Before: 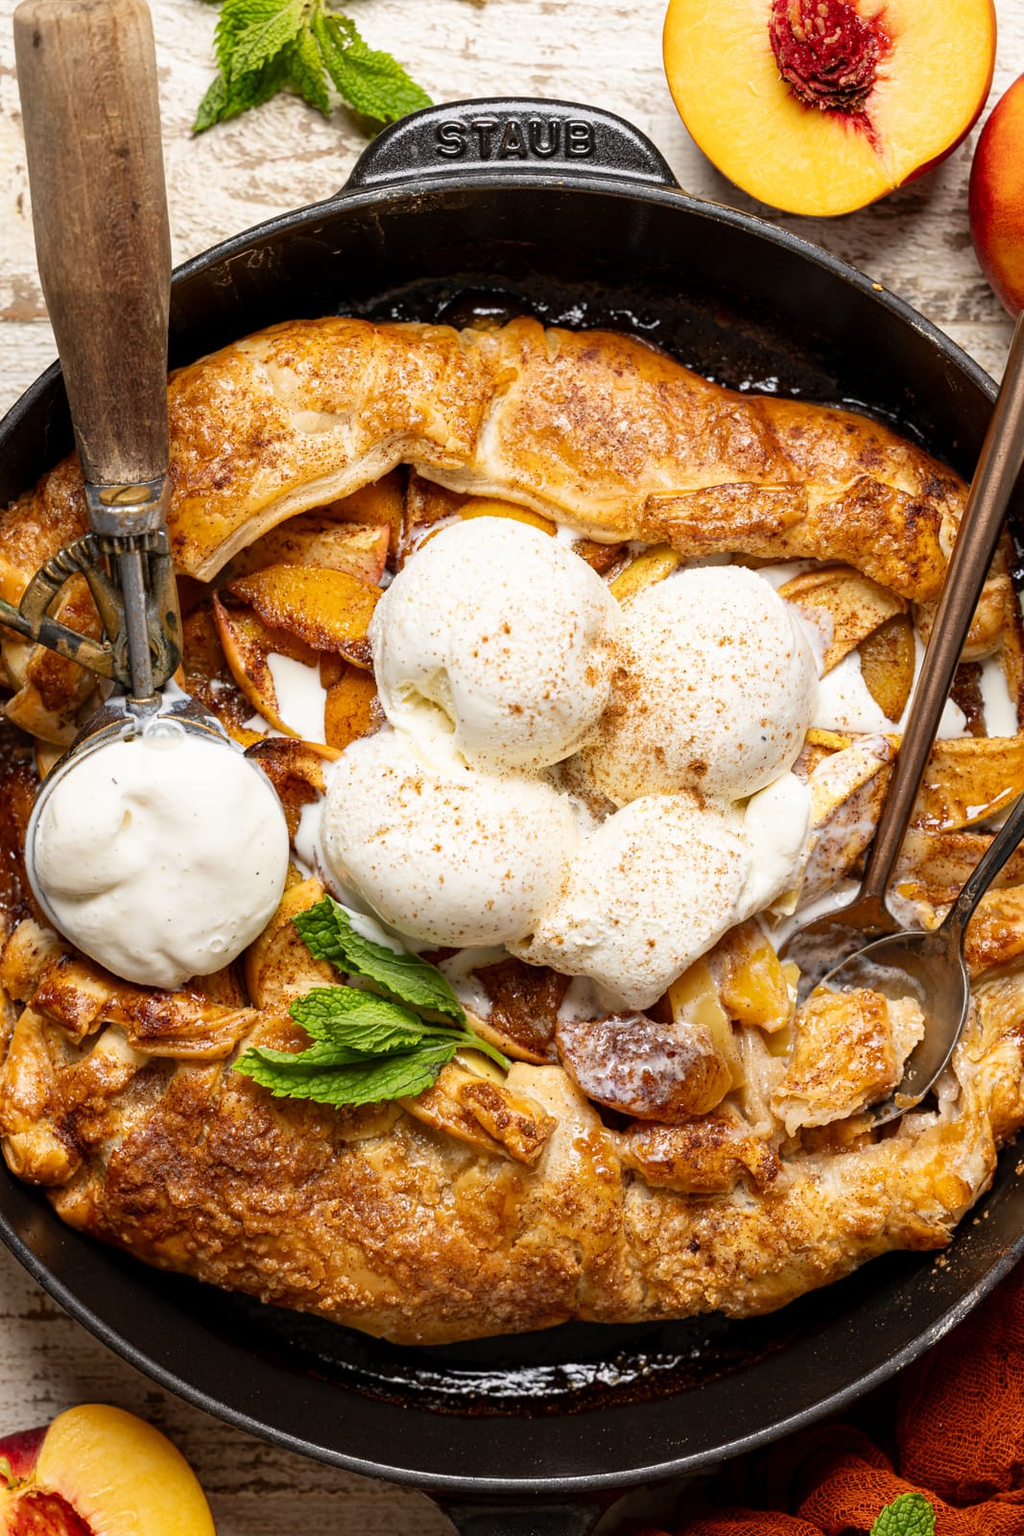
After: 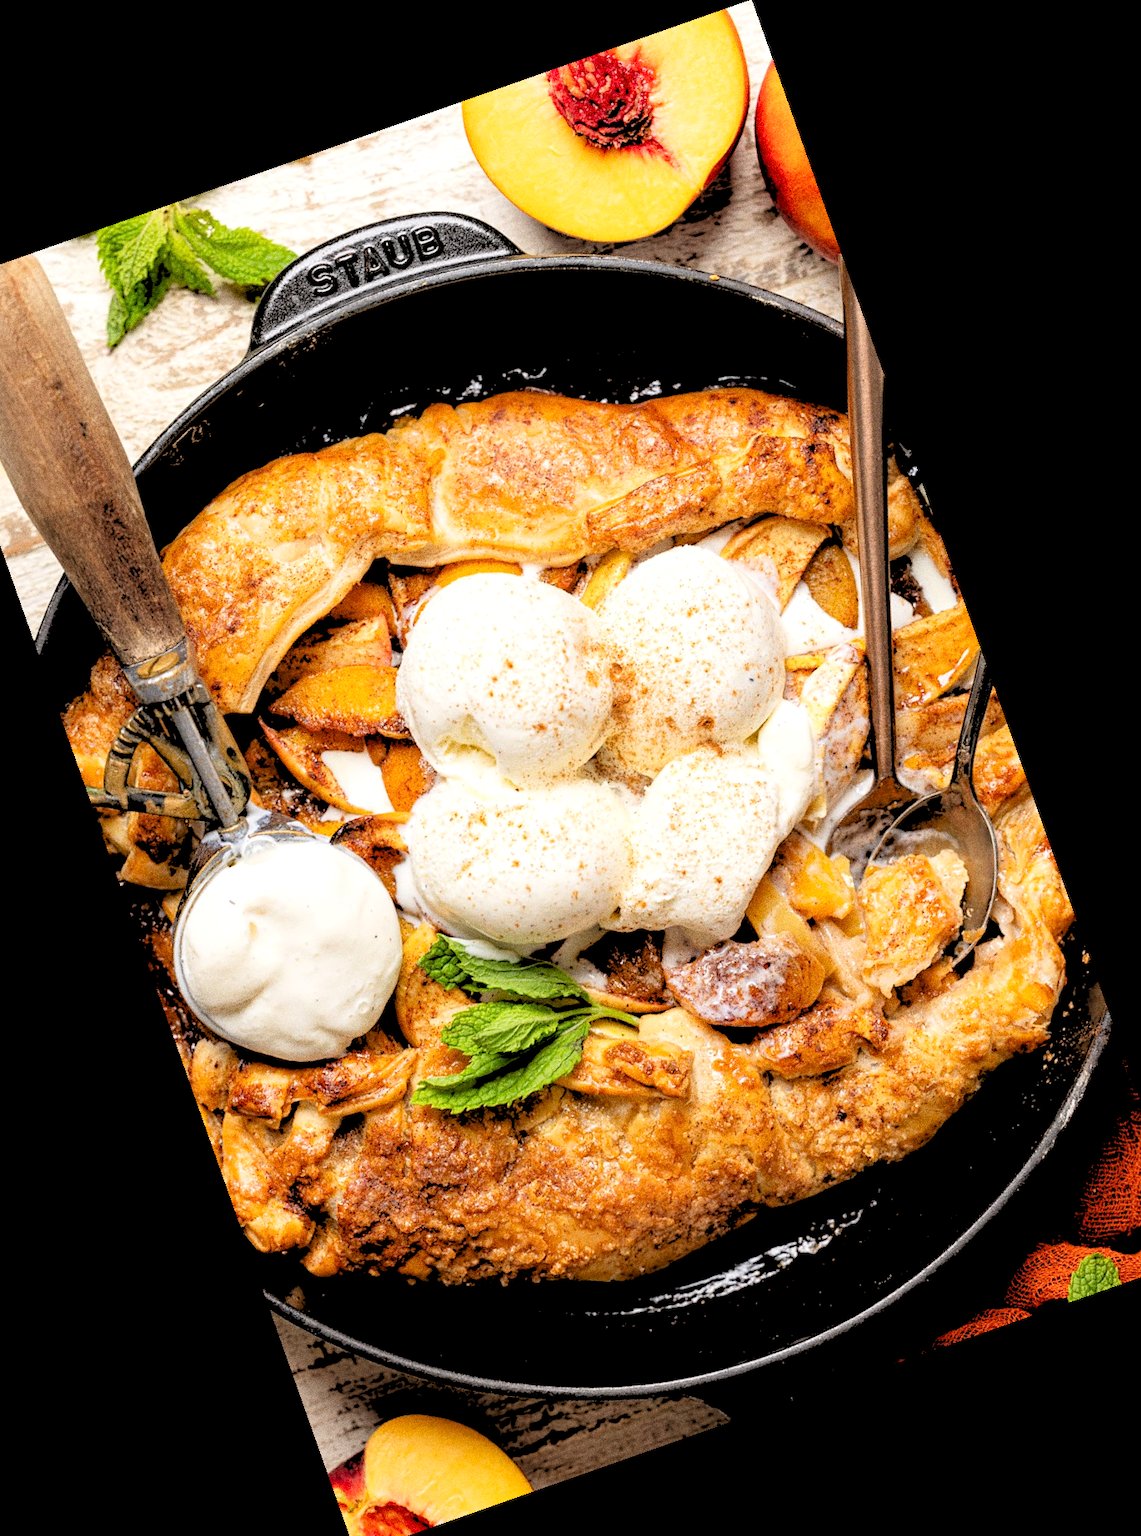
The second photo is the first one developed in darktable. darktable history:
grain: coarseness 0.09 ISO, strength 40%
rgb levels: levels [[0.027, 0.429, 0.996], [0, 0.5, 1], [0, 0.5, 1]]
crop and rotate: angle 19.43°, left 6.812%, right 4.125%, bottom 1.087%
exposure: black level correction 0.001, exposure 0.14 EV, compensate highlight preservation false
